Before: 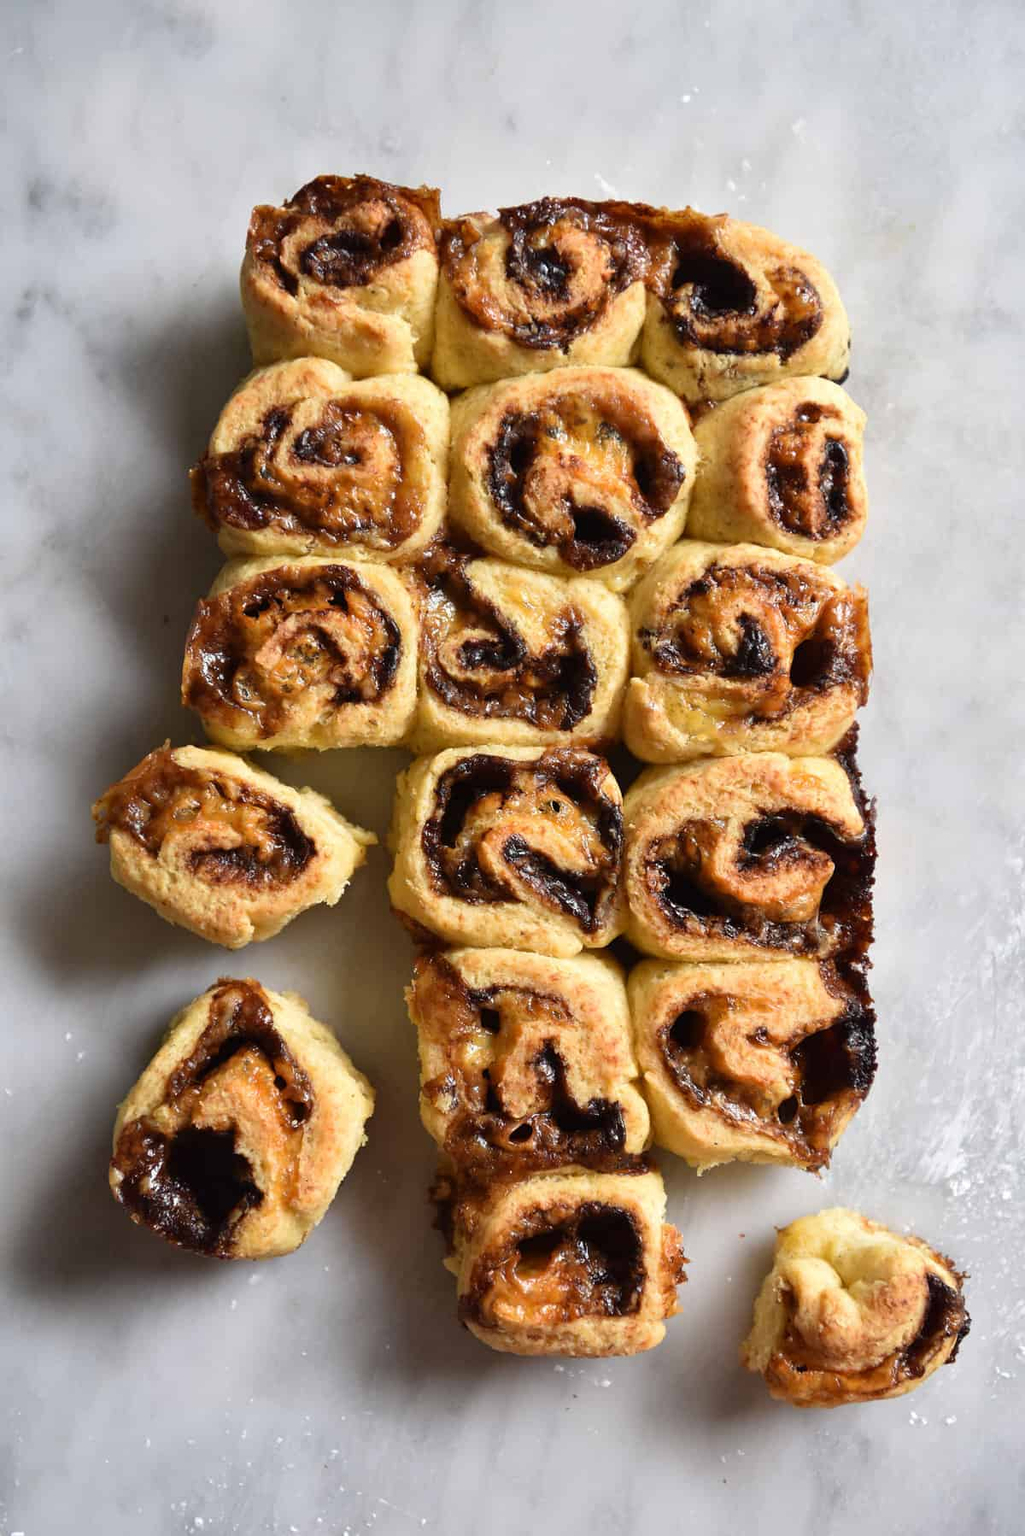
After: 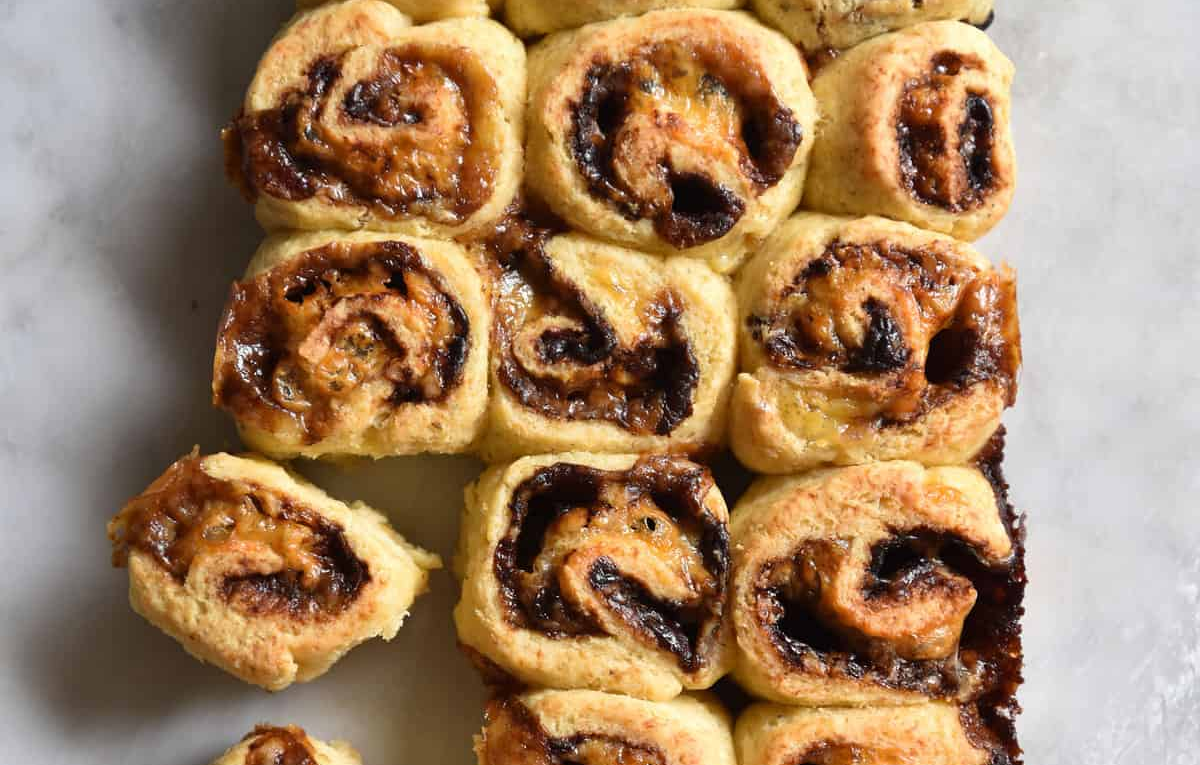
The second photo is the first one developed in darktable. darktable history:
crop and rotate: top 23.449%, bottom 33.967%
